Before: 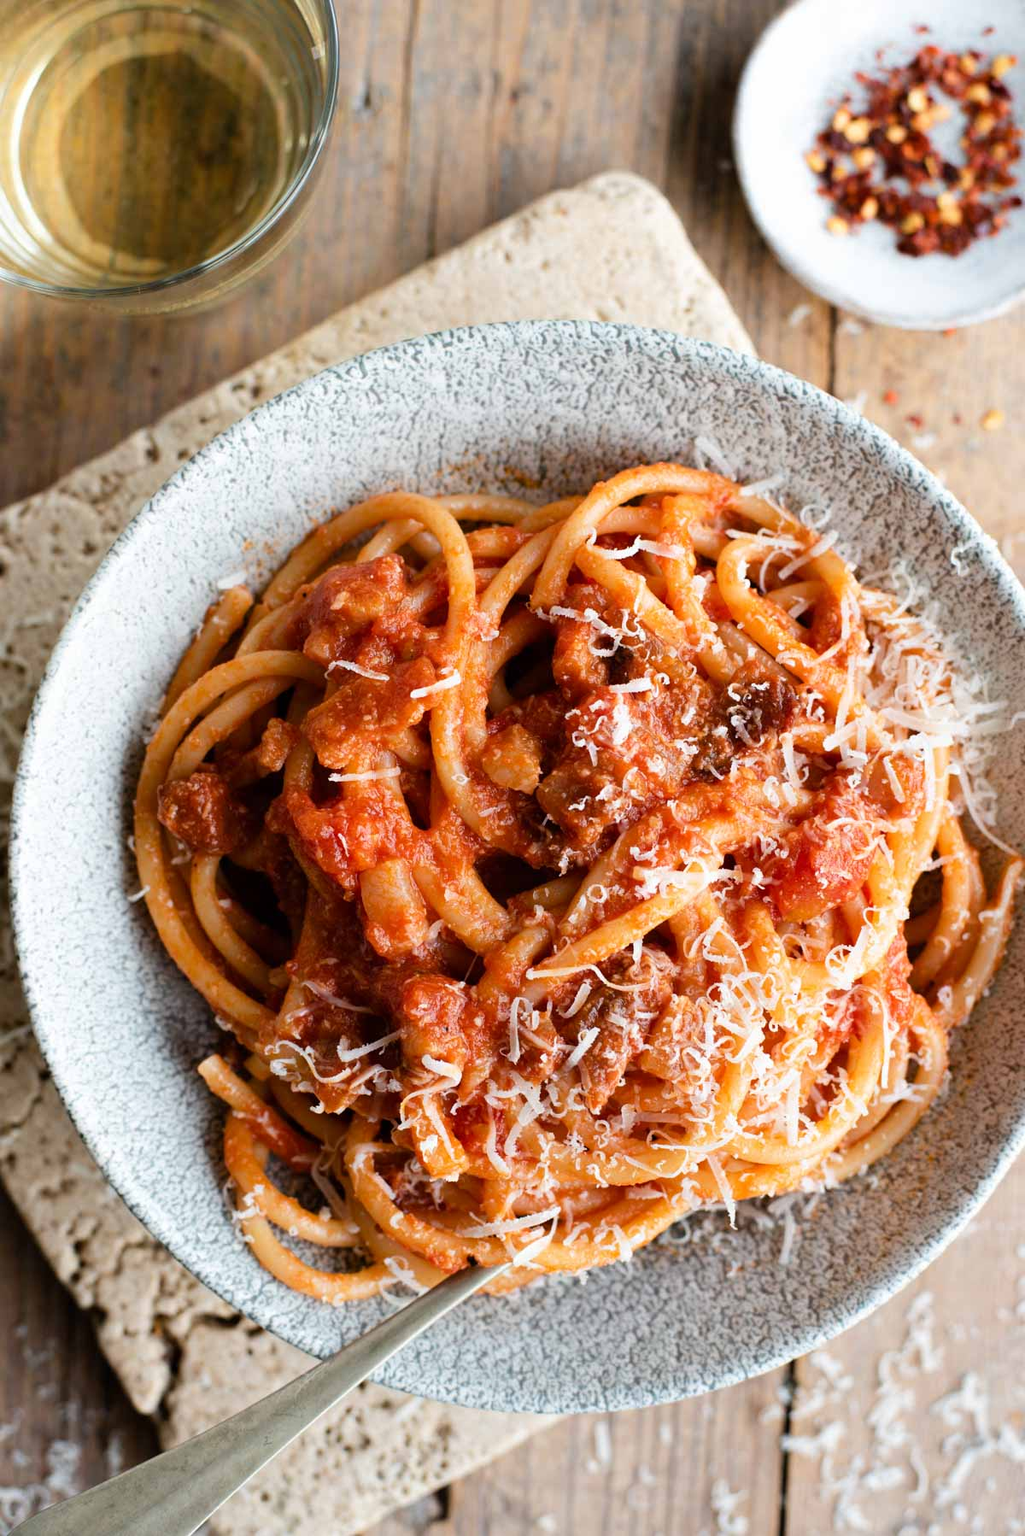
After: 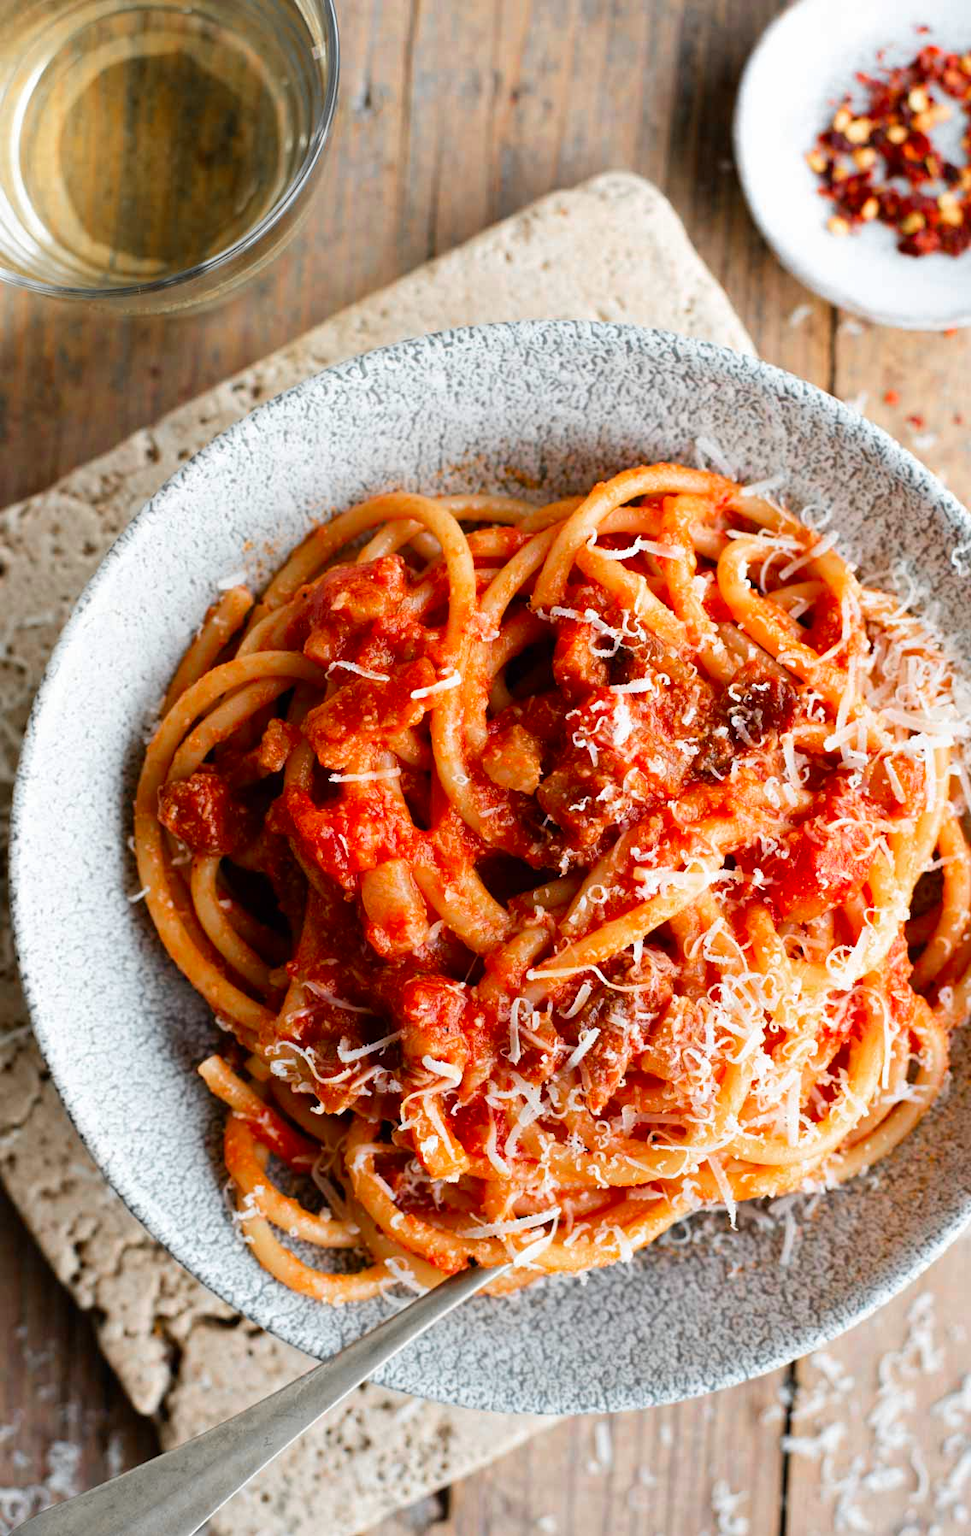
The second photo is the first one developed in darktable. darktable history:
color zones: curves: ch1 [(0, 0.679) (0.143, 0.647) (0.286, 0.261) (0.378, -0.011) (0.571, 0.396) (0.714, 0.399) (0.857, 0.406) (1, 0.679)]
crop and rotate: right 5.218%
